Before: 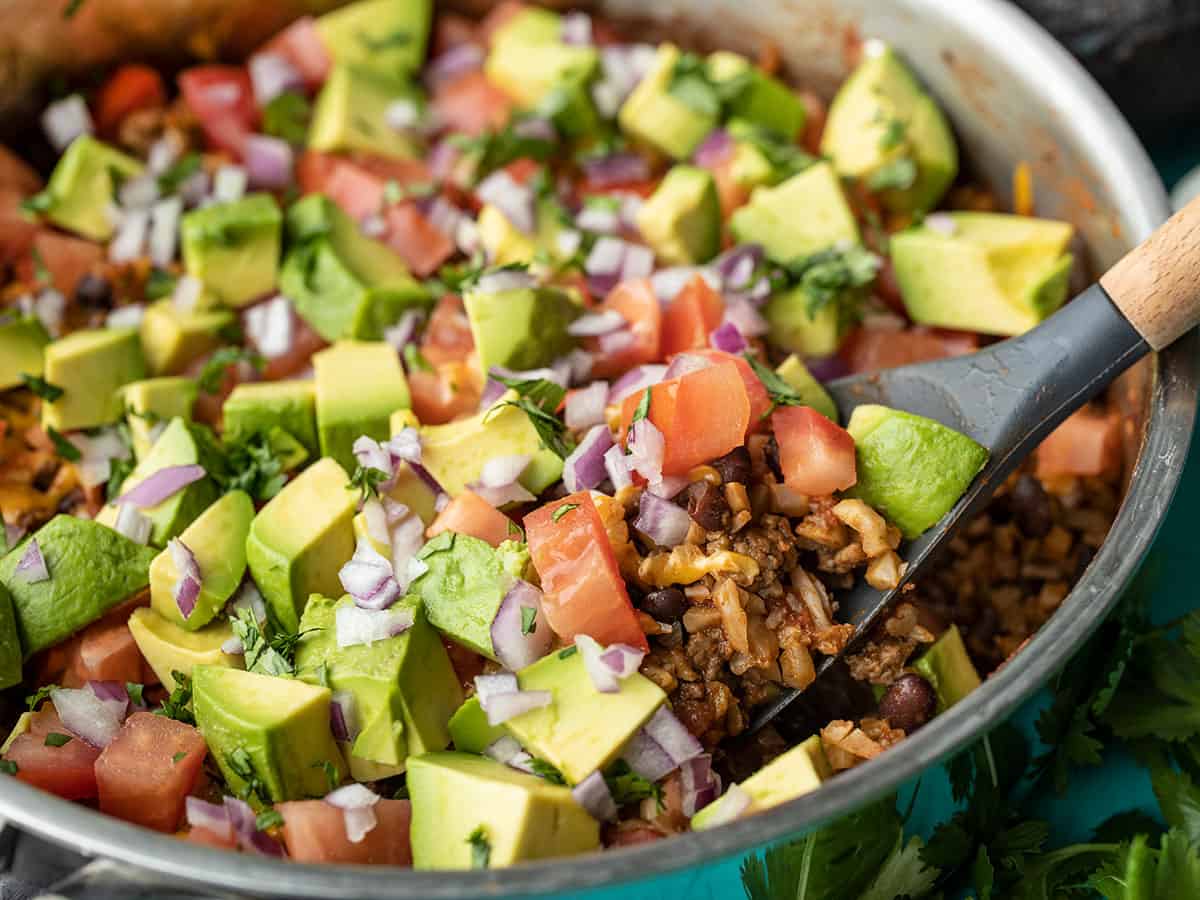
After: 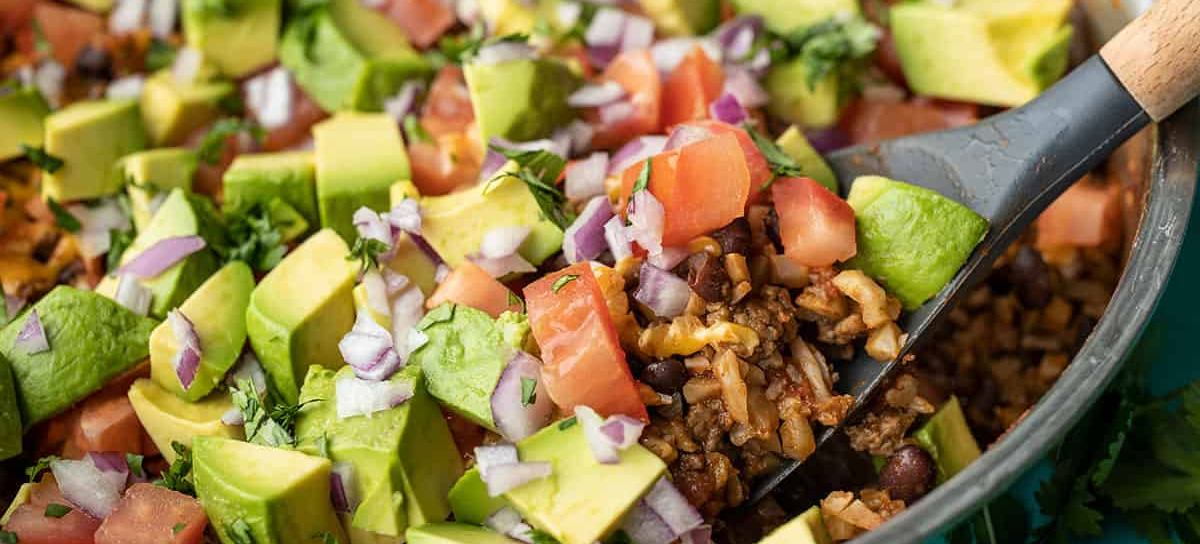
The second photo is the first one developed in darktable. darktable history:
crop and rotate: top 25.476%, bottom 14.013%
